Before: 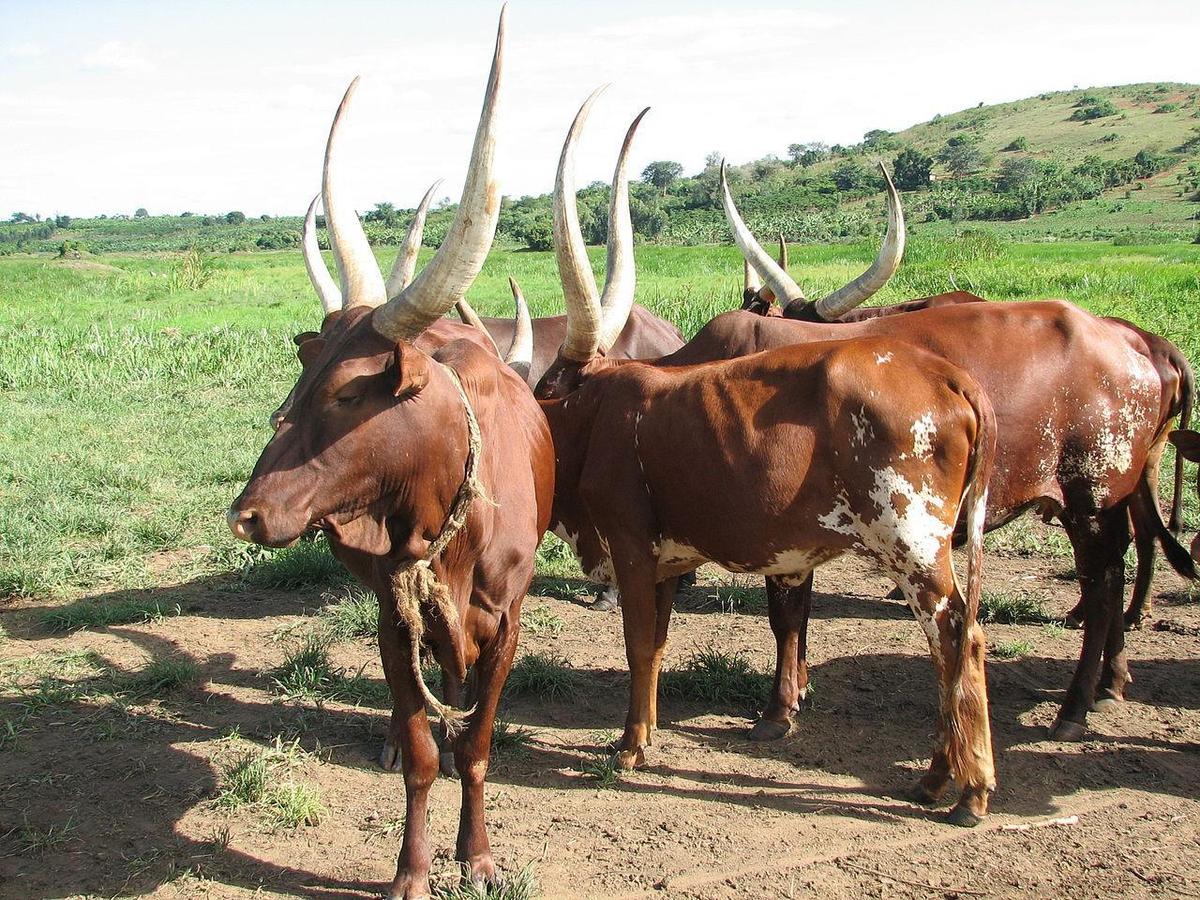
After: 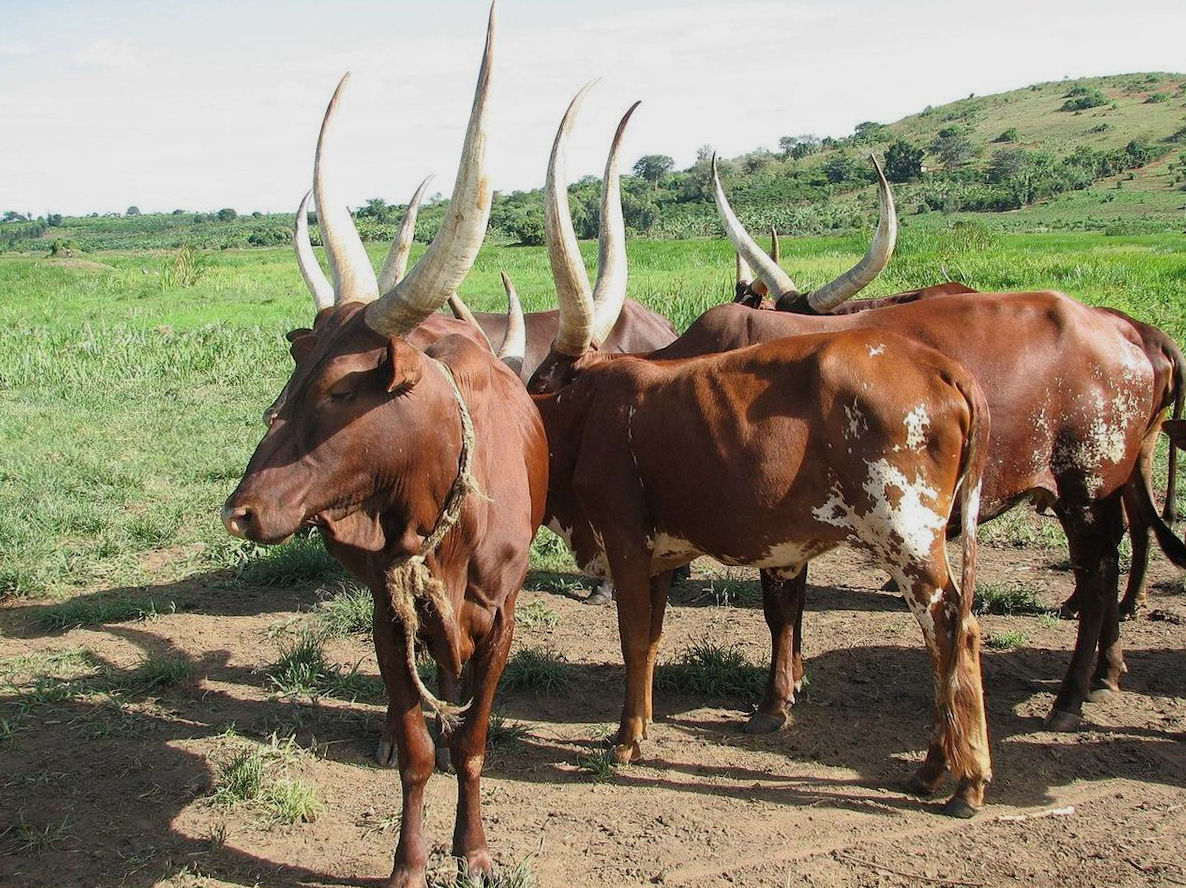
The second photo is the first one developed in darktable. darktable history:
exposure: exposure -0.293 EV, compensate highlight preservation false
rotate and perspective: rotation -0.45°, automatic cropping original format, crop left 0.008, crop right 0.992, crop top 0.012, crop bottom 0.988
